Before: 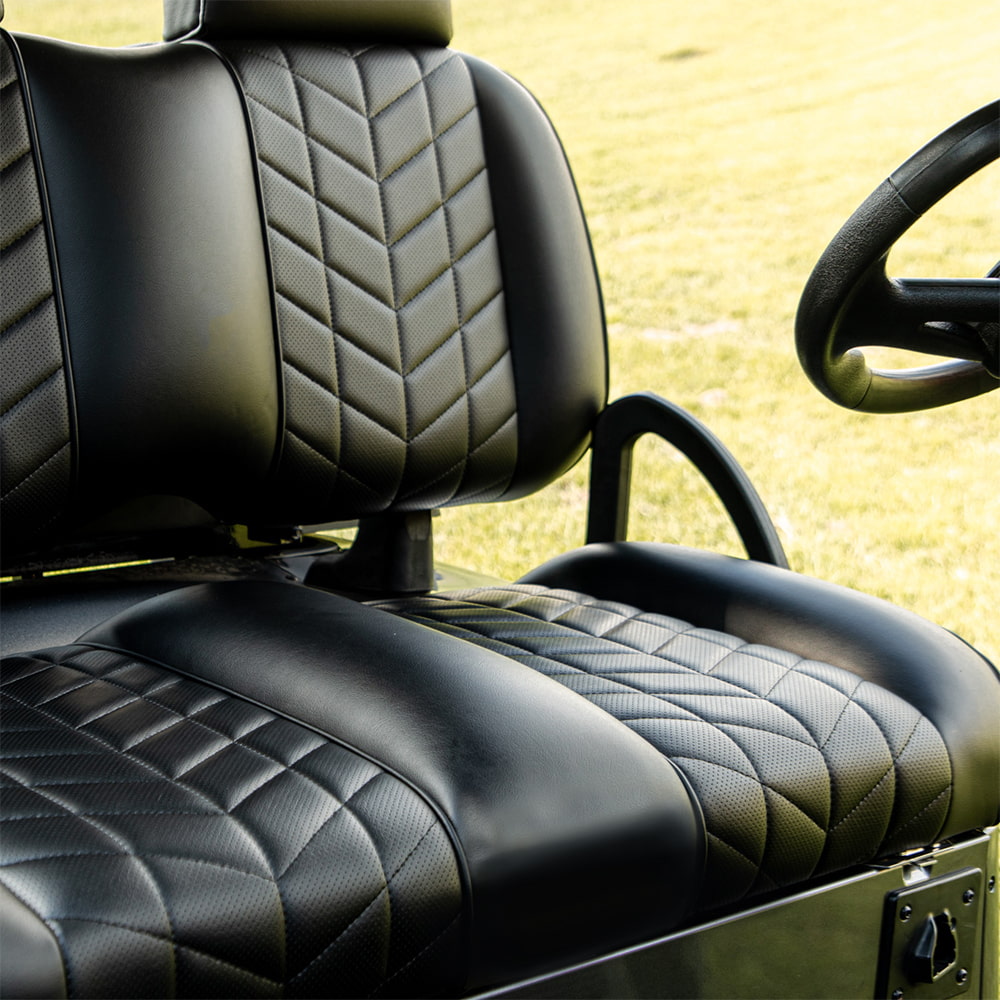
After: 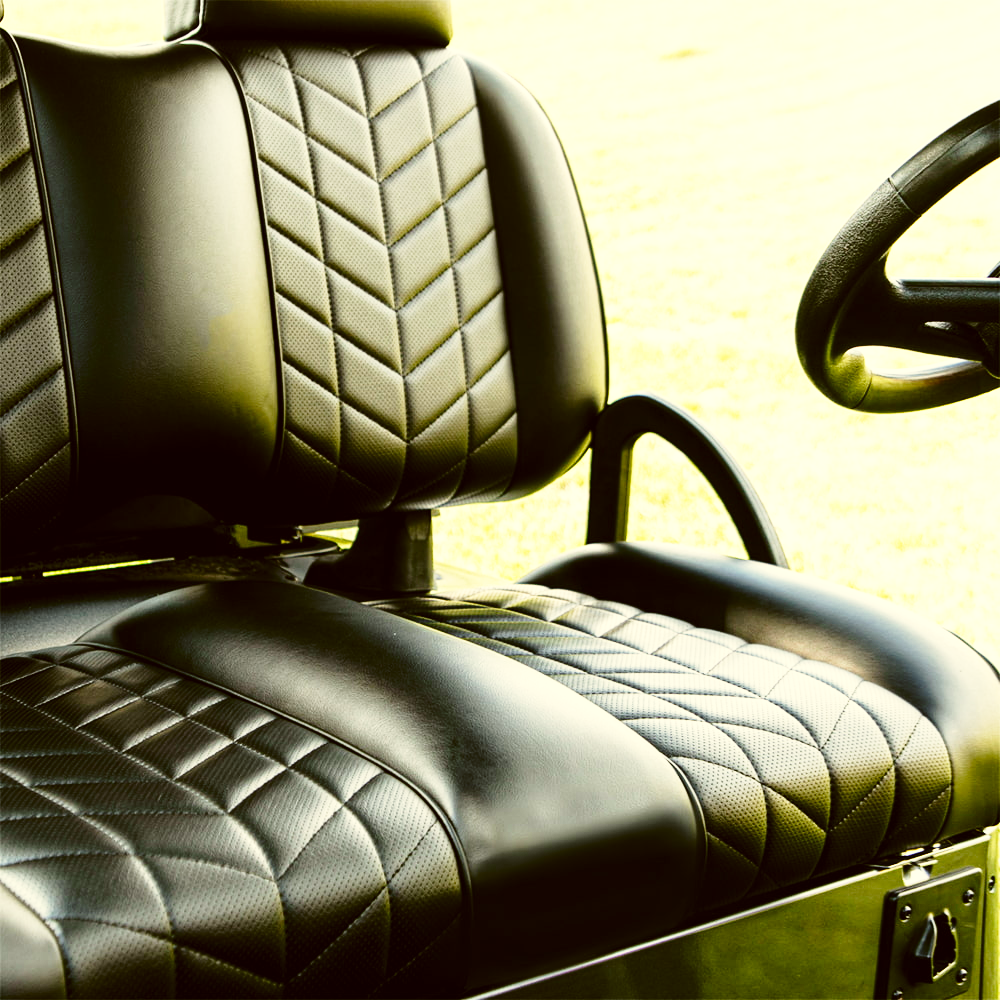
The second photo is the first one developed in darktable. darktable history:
exposure: exposure 0.081 EV, compensate highlight preservation false
color correction: highlights a* -1.43, highlights b* 10.12, shadows a* 0.395, shadows b* 19.35
base curve: curves: ch0 [(0, 0) (0.026, 0.03) (0.109, 0.232) (0.351, 0.748) (0.669, 0.968) (1, 1)], preserve colors none
